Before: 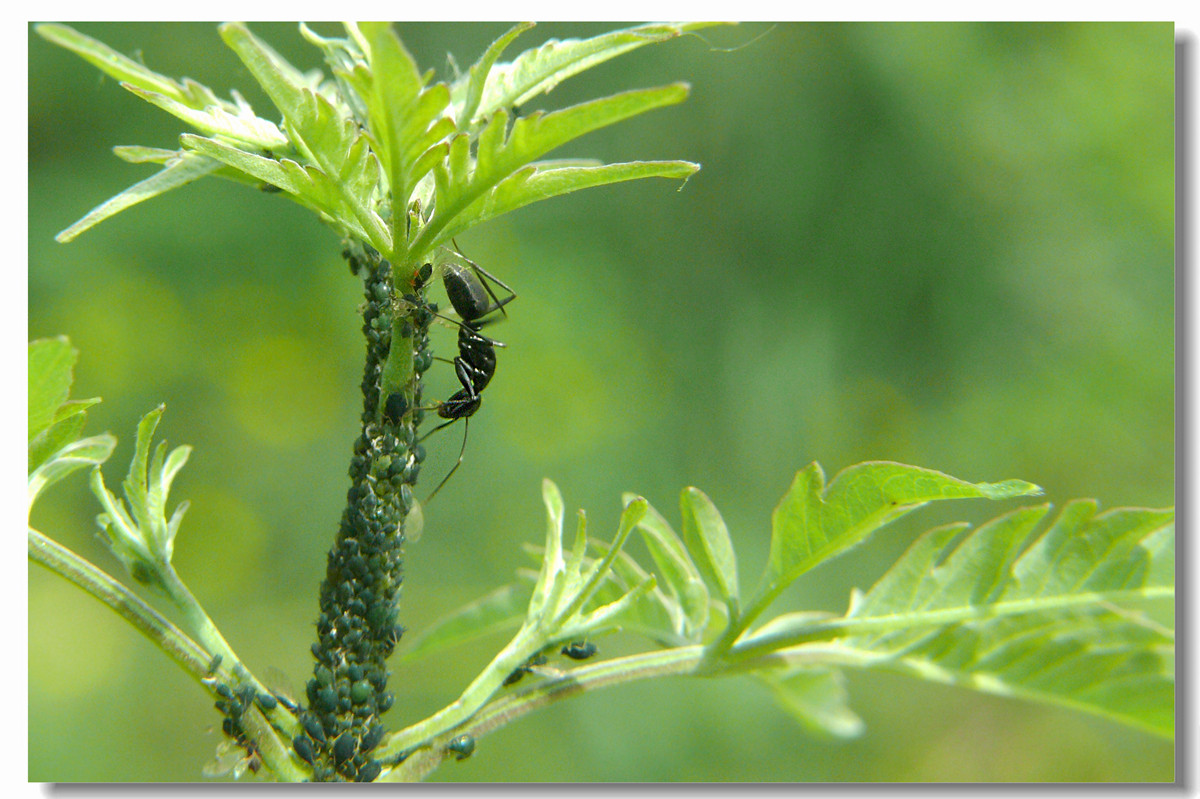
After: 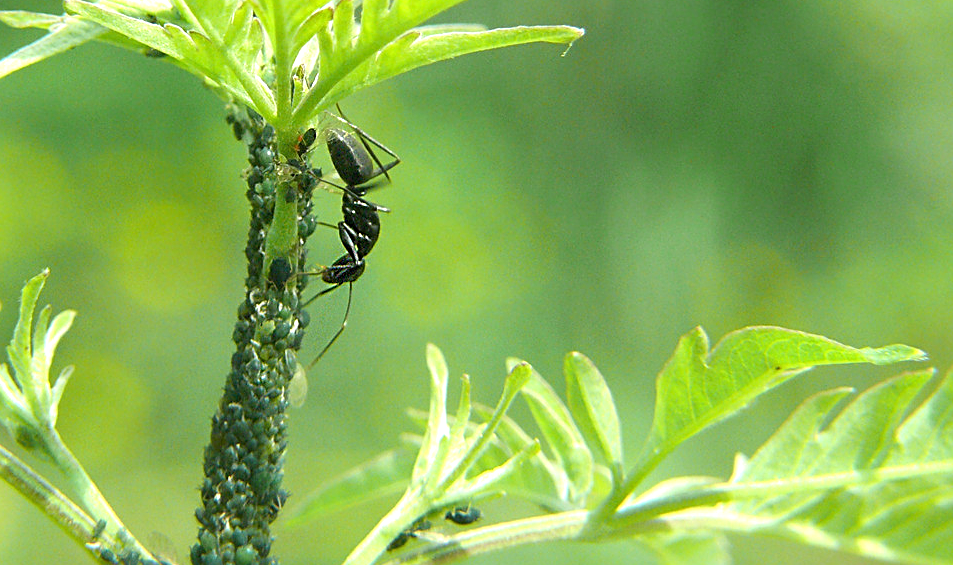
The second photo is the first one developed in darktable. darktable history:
crop: left 9.712%, top 16.928%, right 10.845%, bottom 12.332%
exposure: exposure 0.515 EV, compensate highlight preservation false
sharpen: on, module defaults
